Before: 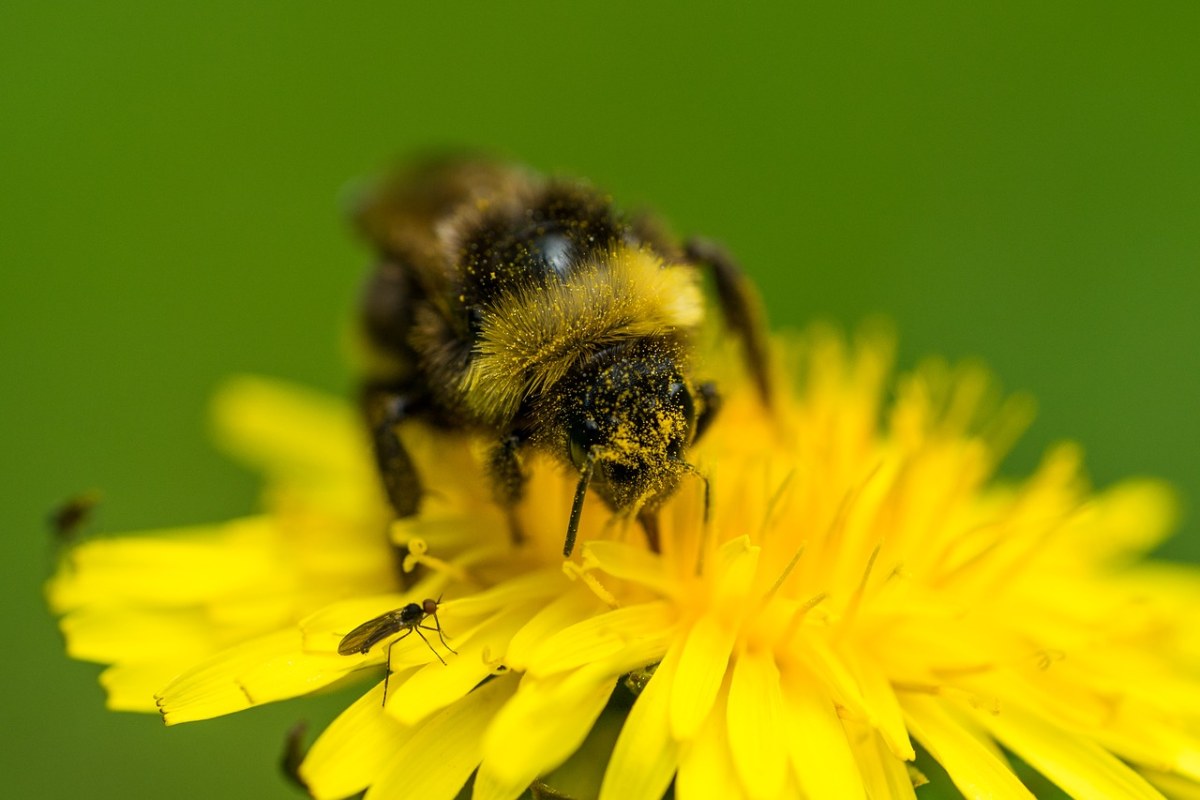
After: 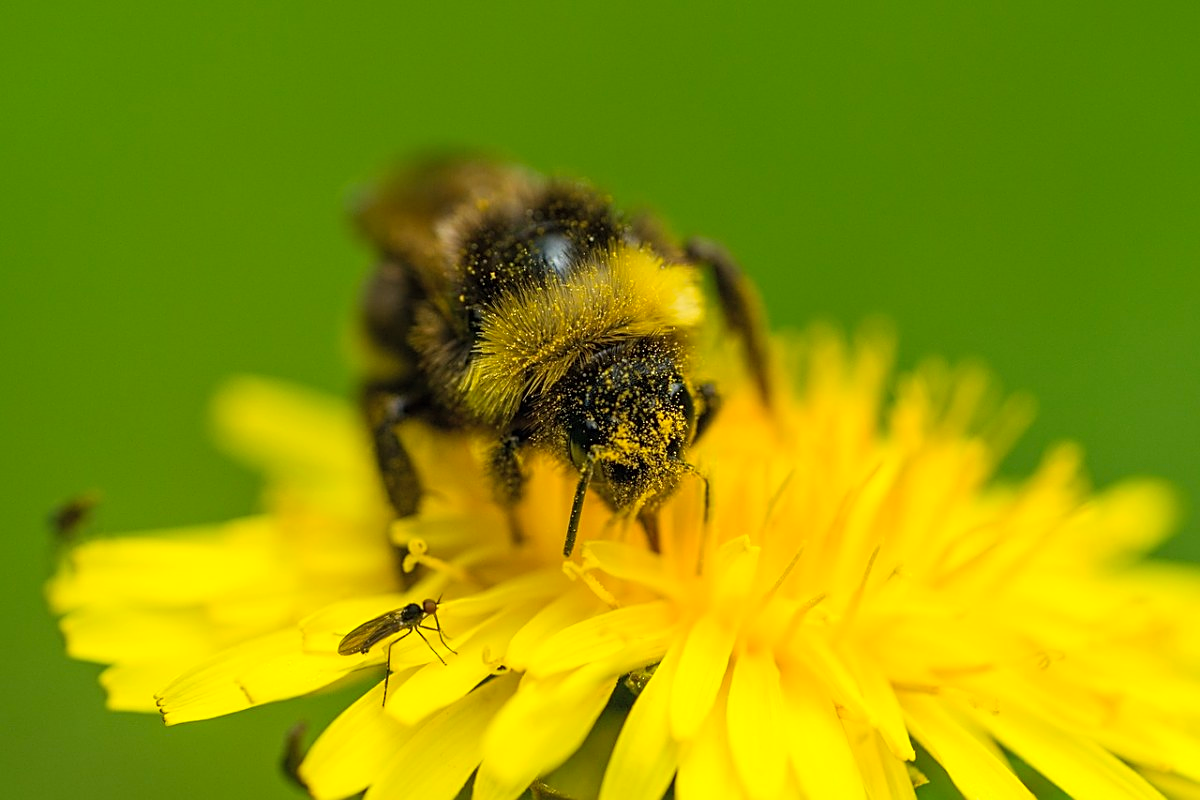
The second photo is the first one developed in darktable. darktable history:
contrast brightness saturation: brightness 0.091, saturation 0.191
sharpen: on, module defaults
